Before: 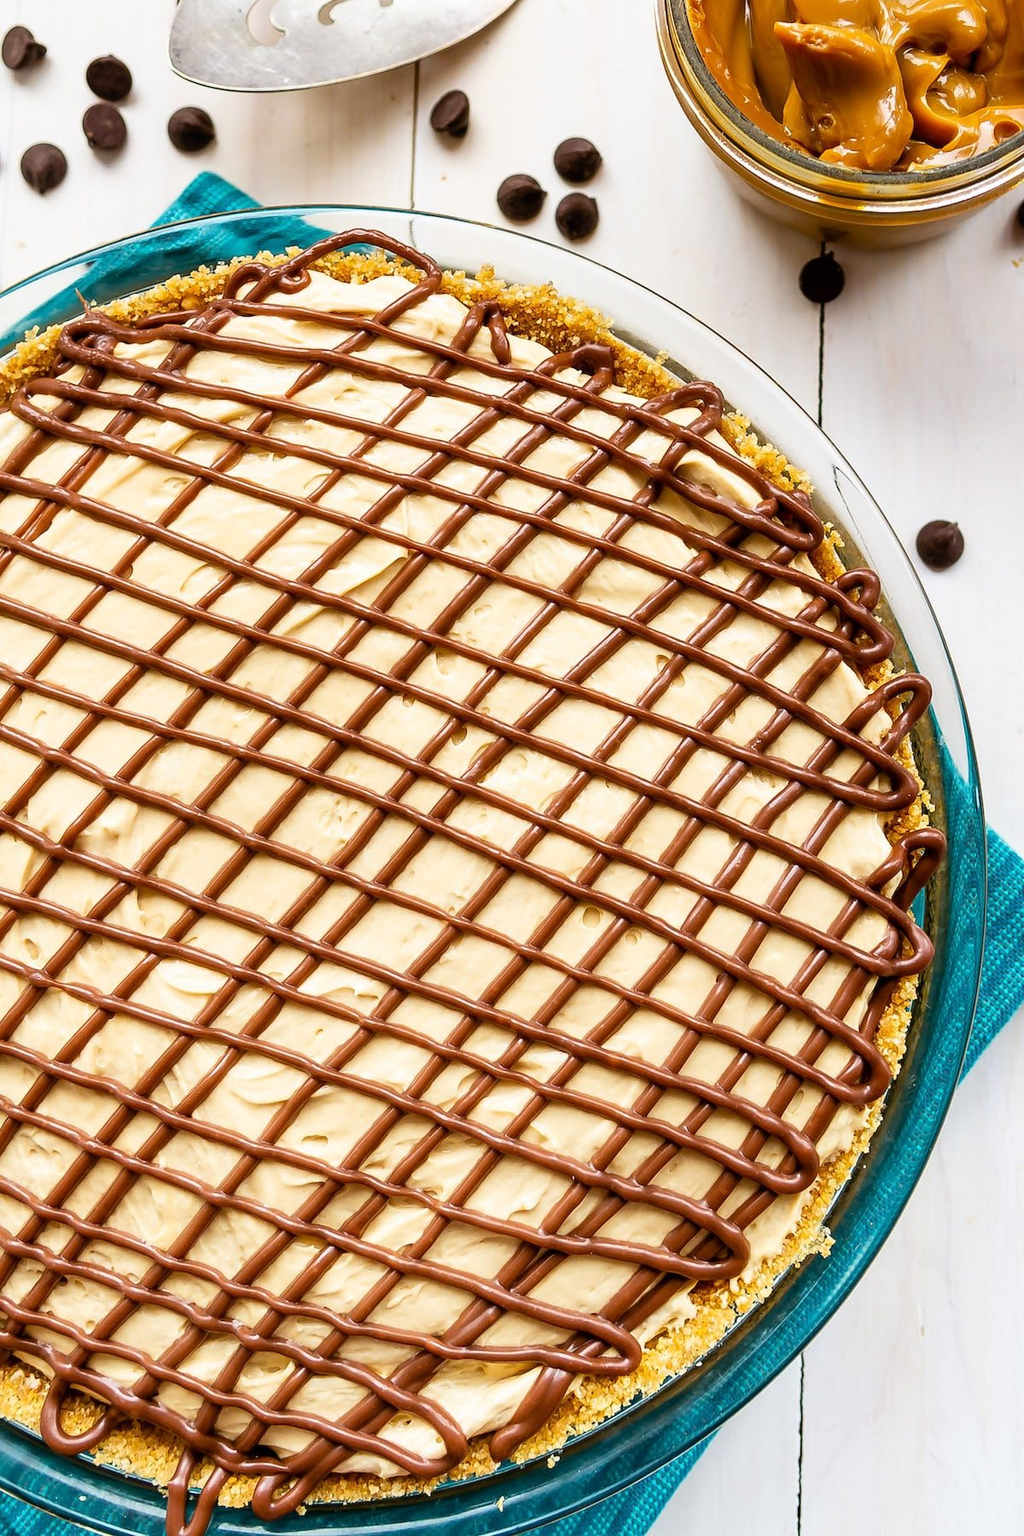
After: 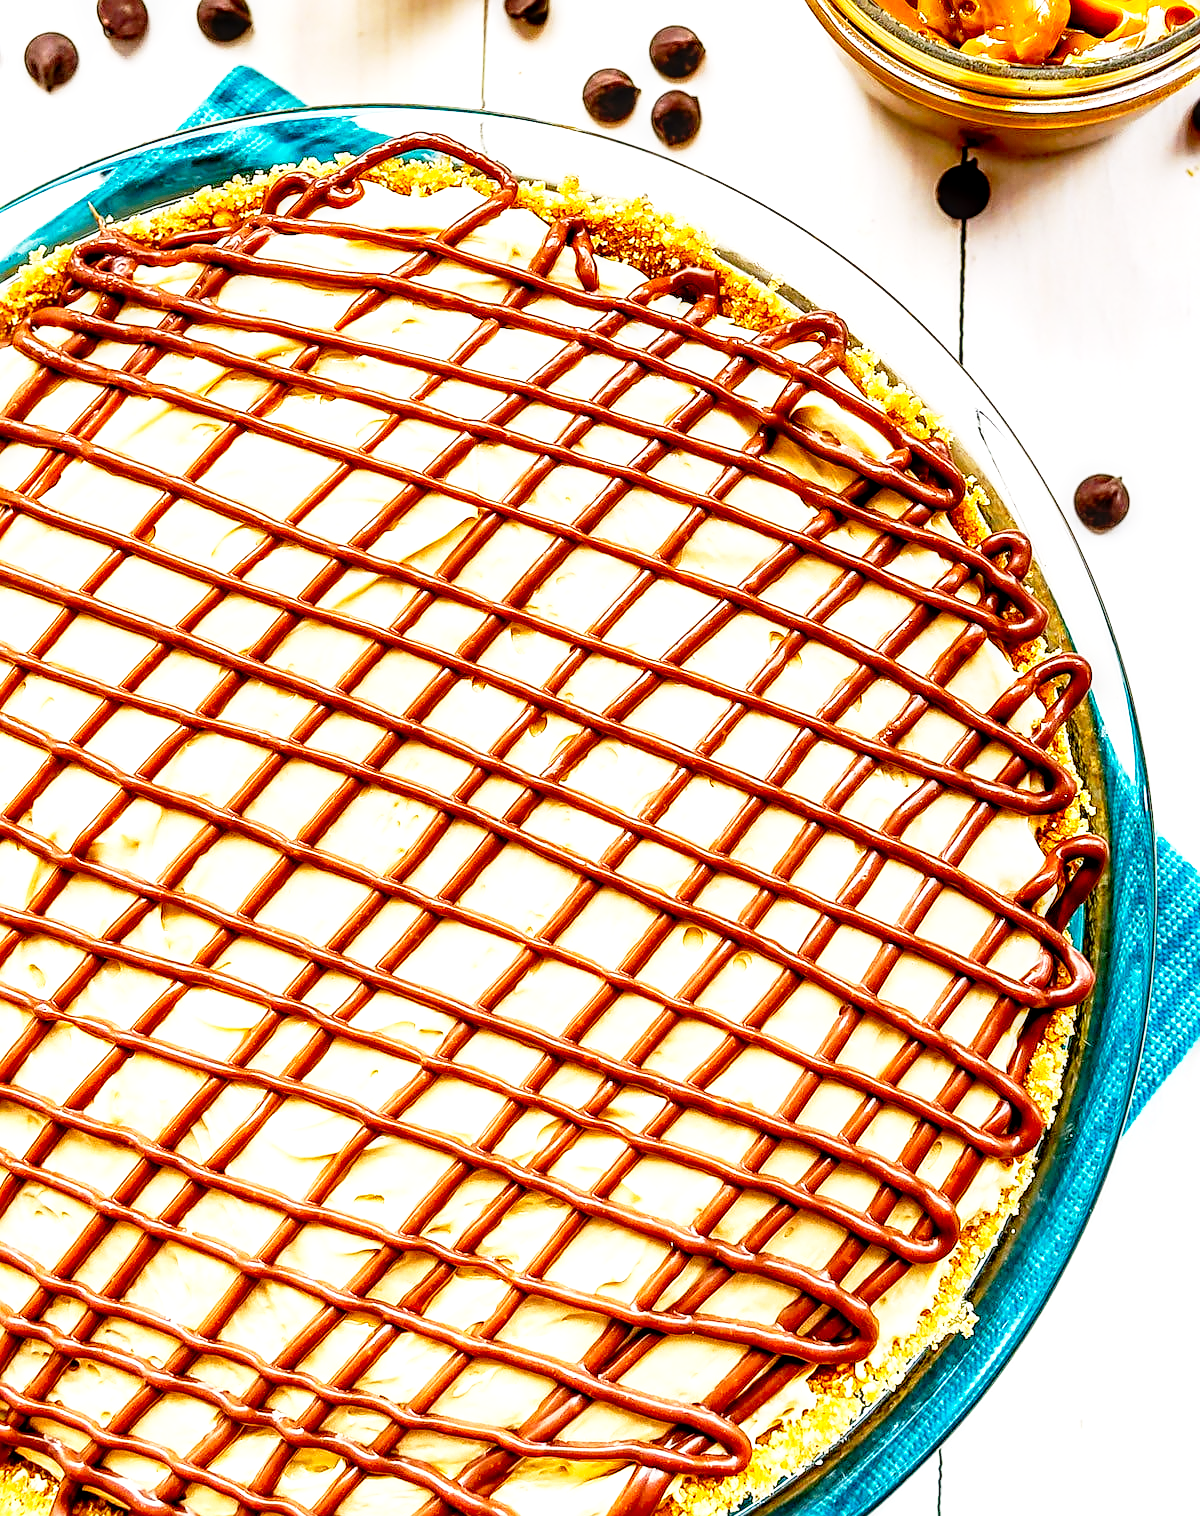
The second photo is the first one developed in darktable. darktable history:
crop: top 7.564%, bottom 8.201%
contrast brightness saturation: brightness -0.028, saturation 0.366
local contrast: detail 150%
sharpen: on, module defaults
base curve: curves: ch0 [(0, 0) (0.012, 0.01) (0.073, 0.168) (0.31, 0.711) (0.645, 0.957) (1, 1)], preserve colors none
